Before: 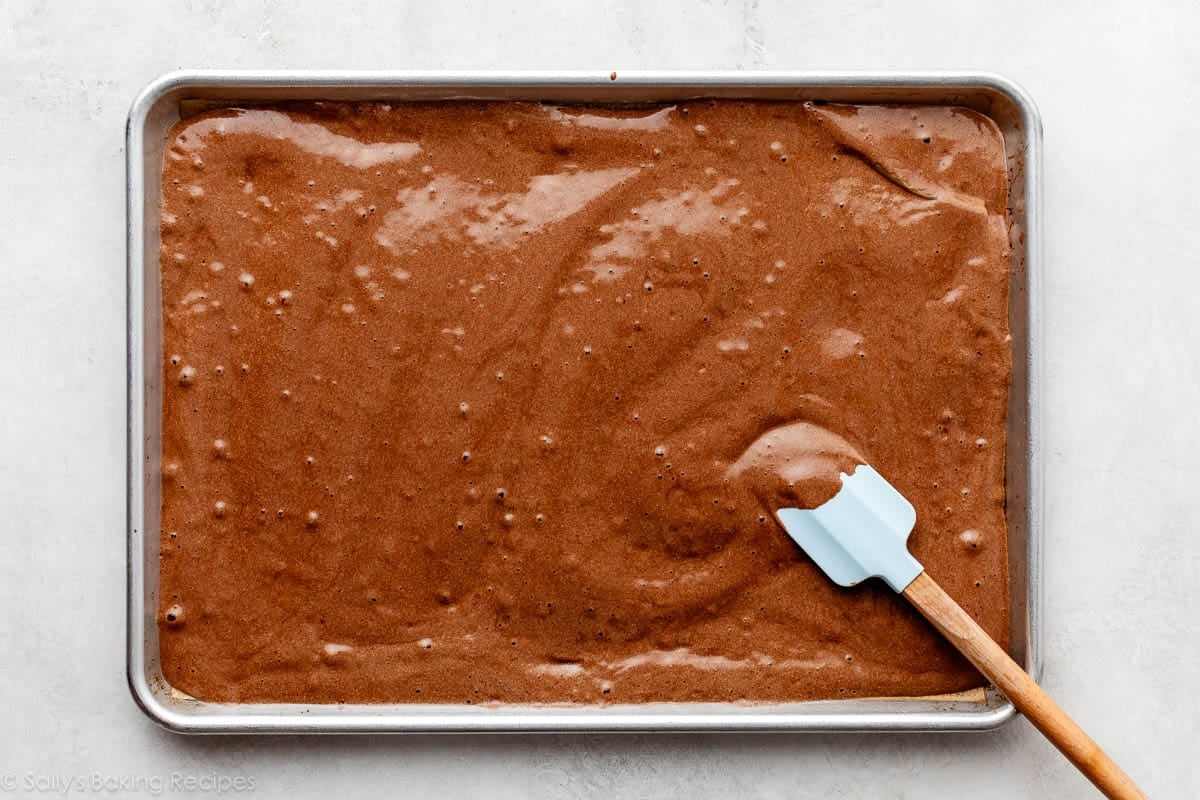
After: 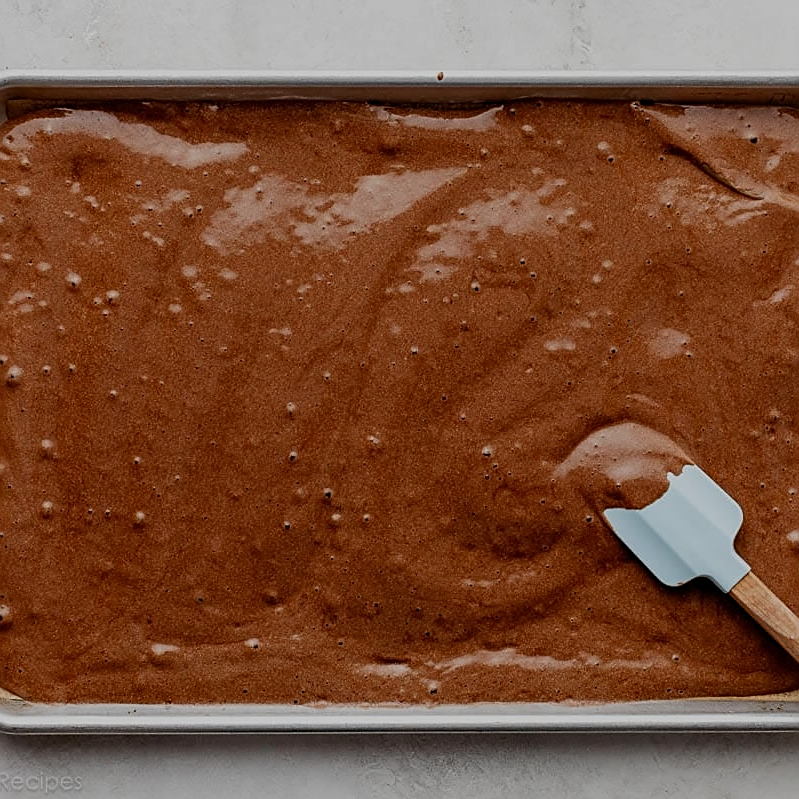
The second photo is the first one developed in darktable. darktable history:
tone equalizer: on, module defaults
exposure: black level correction 0, exposure -0.853 EV, compensate exposure bias true, compensate highlight preservation false
sharpen: on, module defaults
crop and rotate: left 14.467%, right 18.877%
